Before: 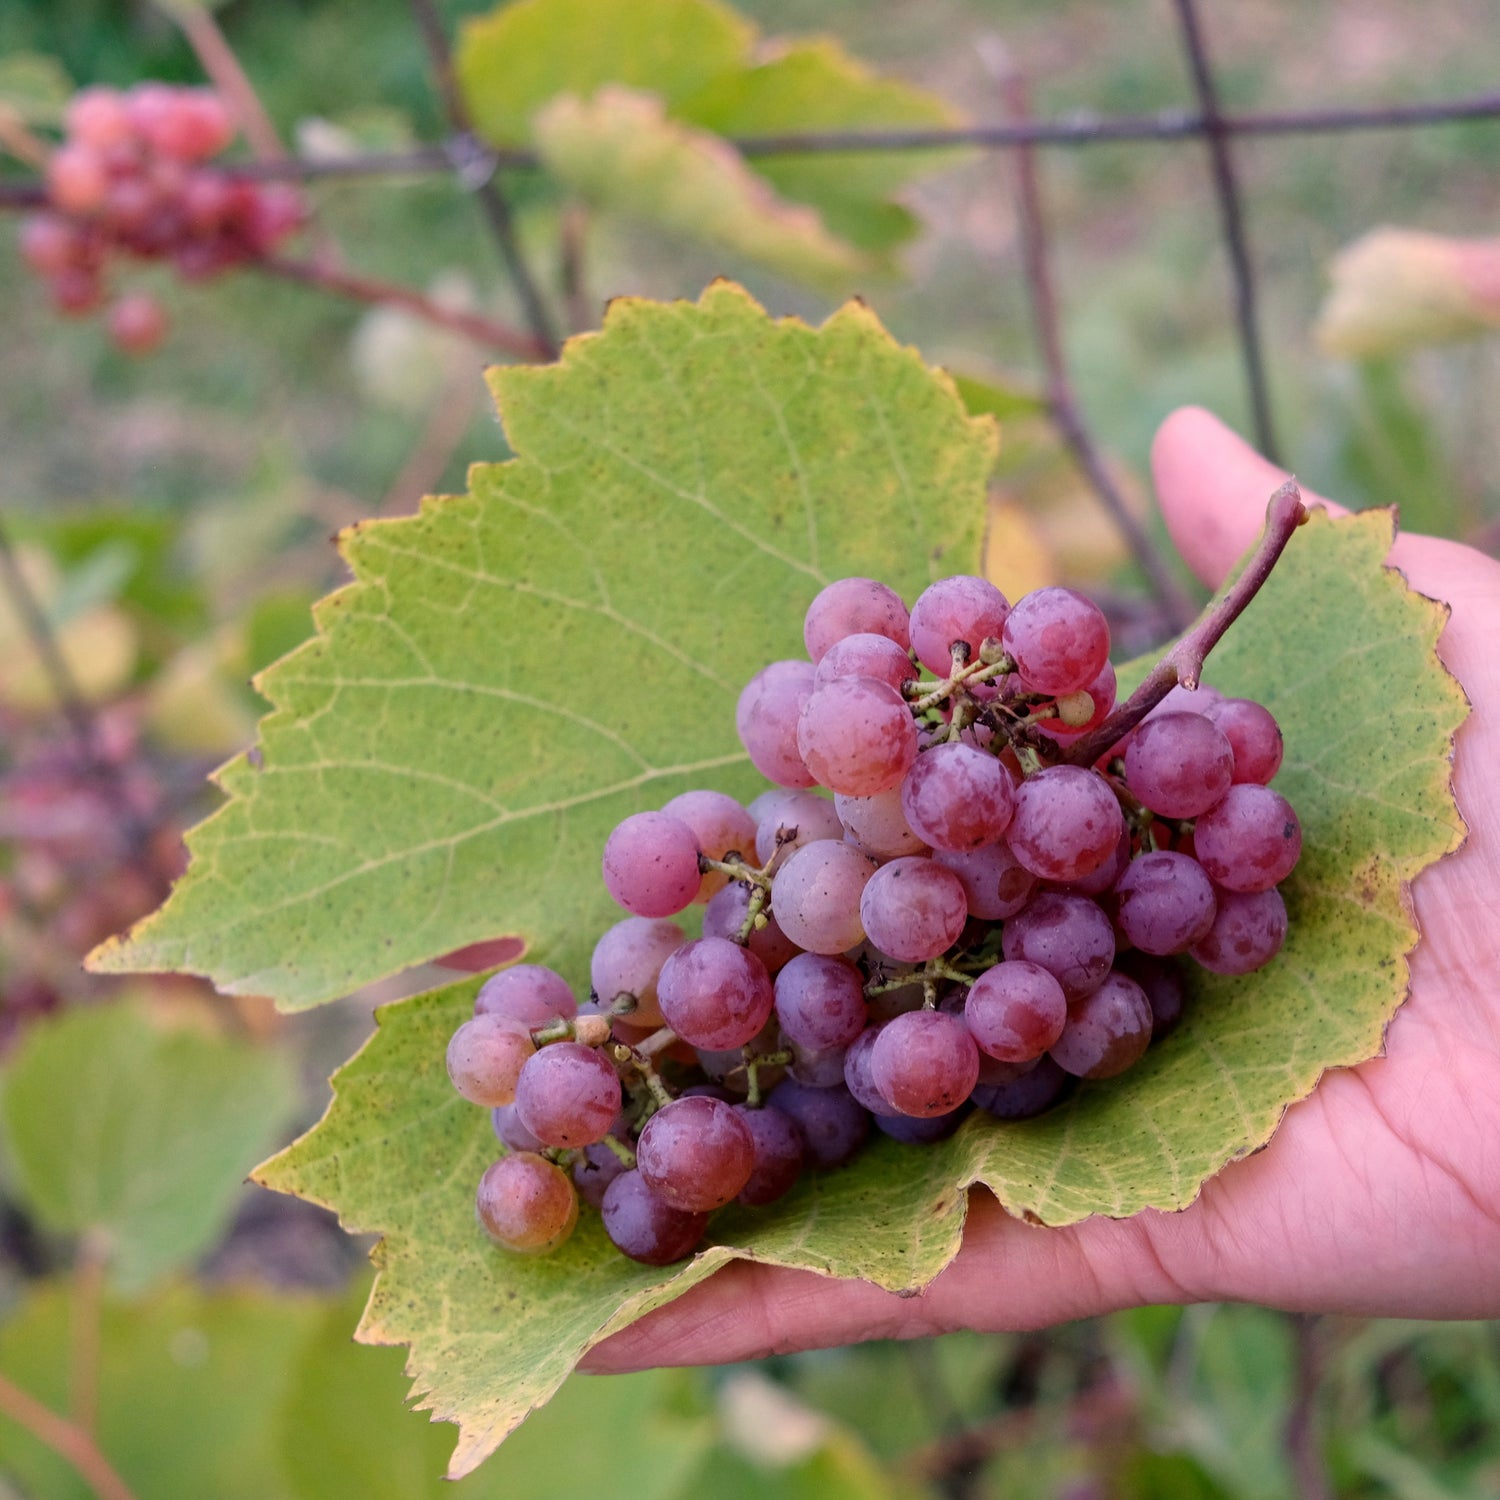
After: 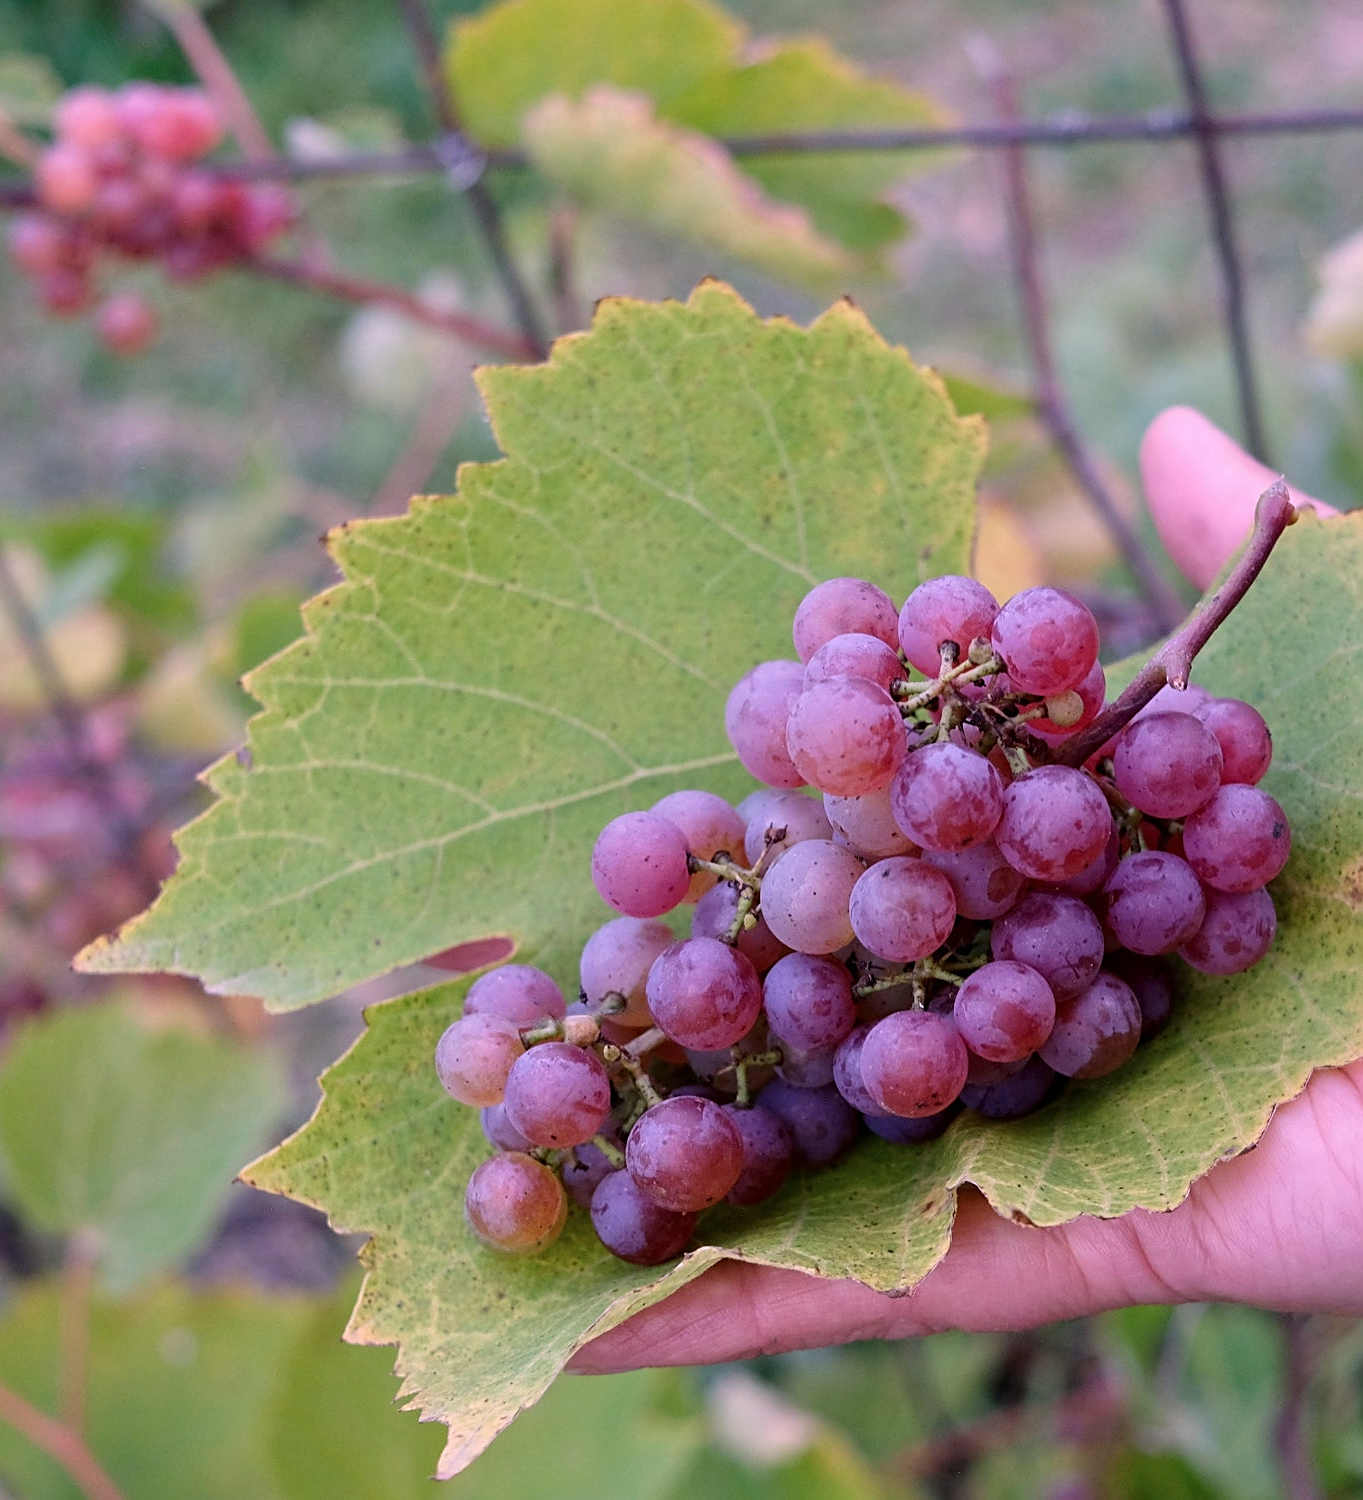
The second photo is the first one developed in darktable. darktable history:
crop and rotate: left 0.863%, right 8.26%
sharpen: amount 0.491
color calibration: illuminant as shot in camera, x 0.362, y 0.385, temperature 4531.71 K
